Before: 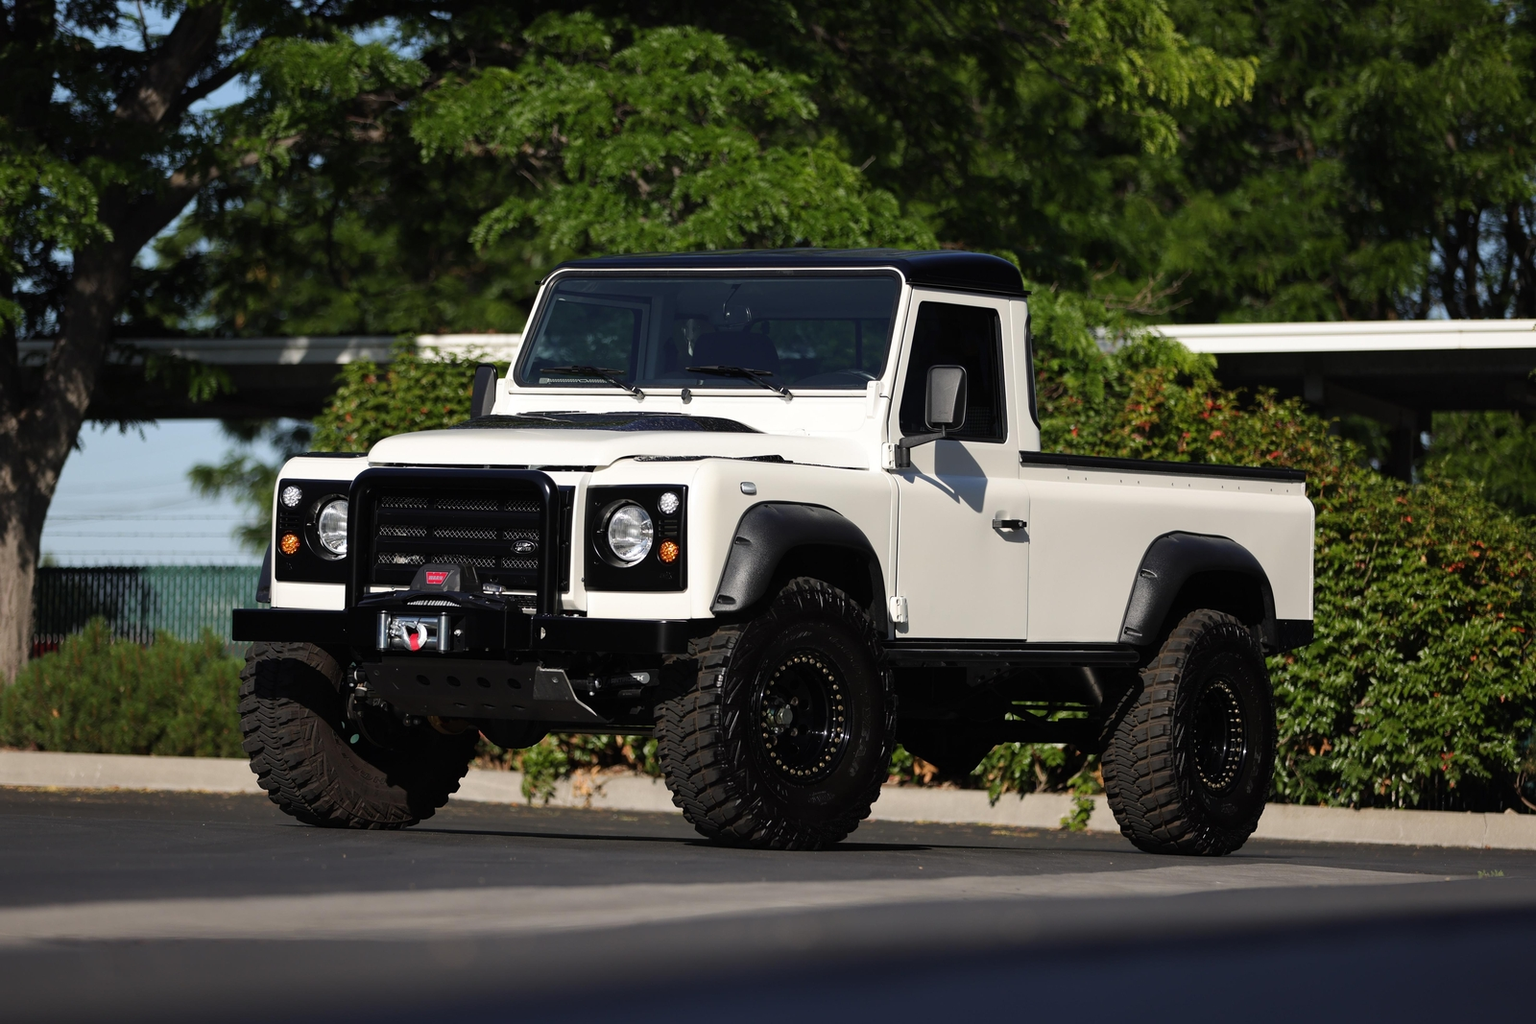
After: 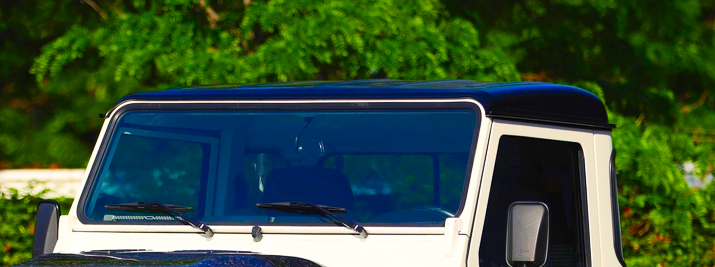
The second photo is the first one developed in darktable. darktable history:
shadows and highlights: radius 331.84, shadows 53.55, highlights -100, compress 94.63%, highlights color adjustment 73.23%, soften with gaussian
crop: left 28.64%, top 16.832%, right 26.637%, bottom 58.055%
color balance rgb: perceptual saturation grading › global saturation 20%, perceptual saturation grading › highlights -25%, perceptual saturation grading › shadows 50.52%, global vibrance 40.24%
contrast brightness saturation: contrast 0.2, brightness 0.2, saturation 0.8
